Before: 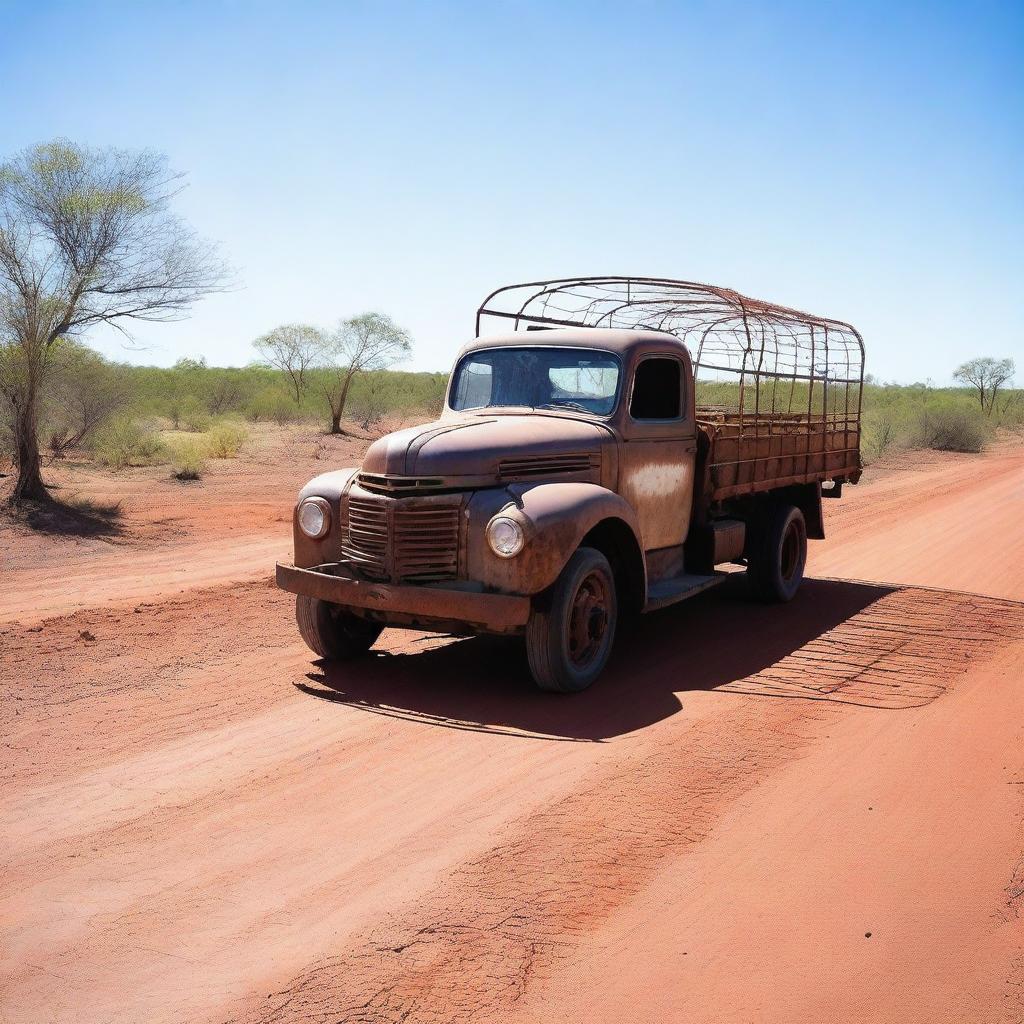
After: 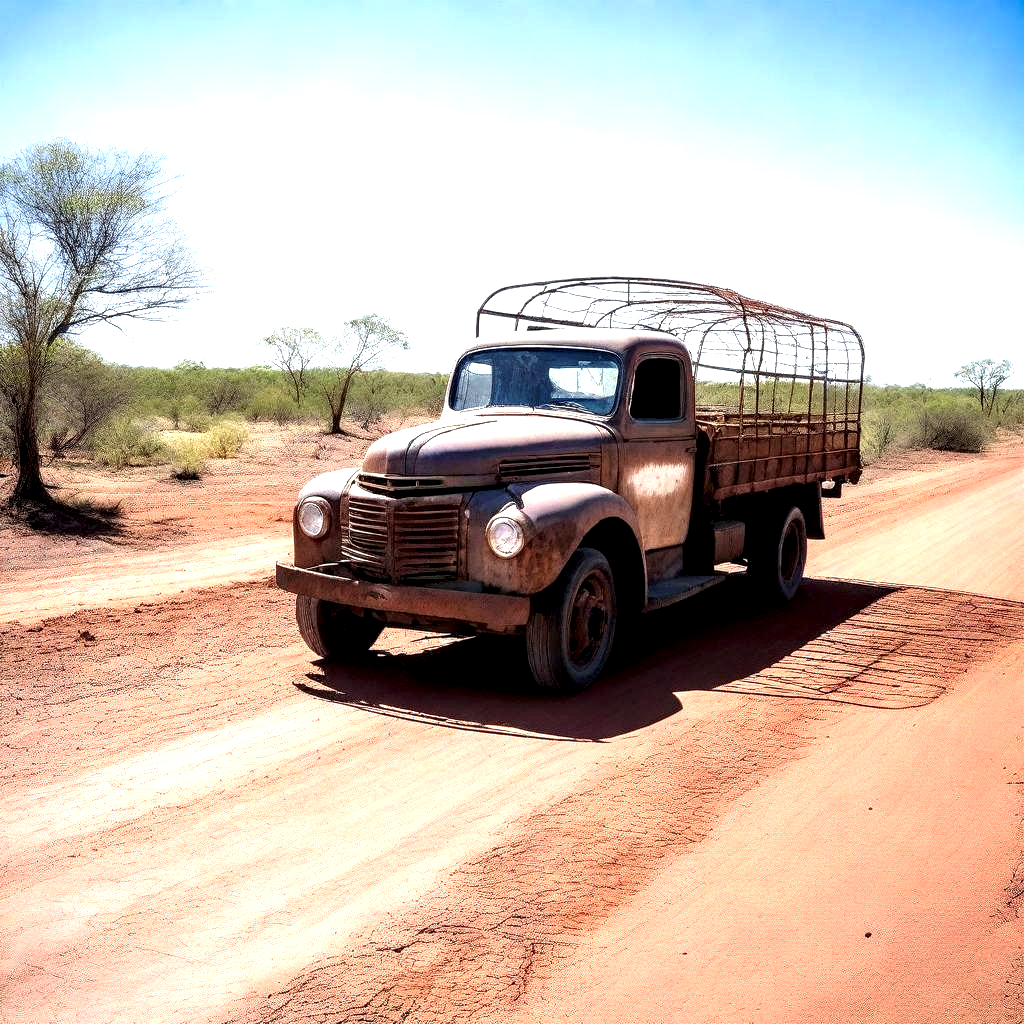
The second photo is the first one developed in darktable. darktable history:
exposure: black level correction 0, exposure 0.704 EV, compensate highlight preservation false
local contrast: highlights 81%, shadows 57%, detail 174%, midtone range 0.602
